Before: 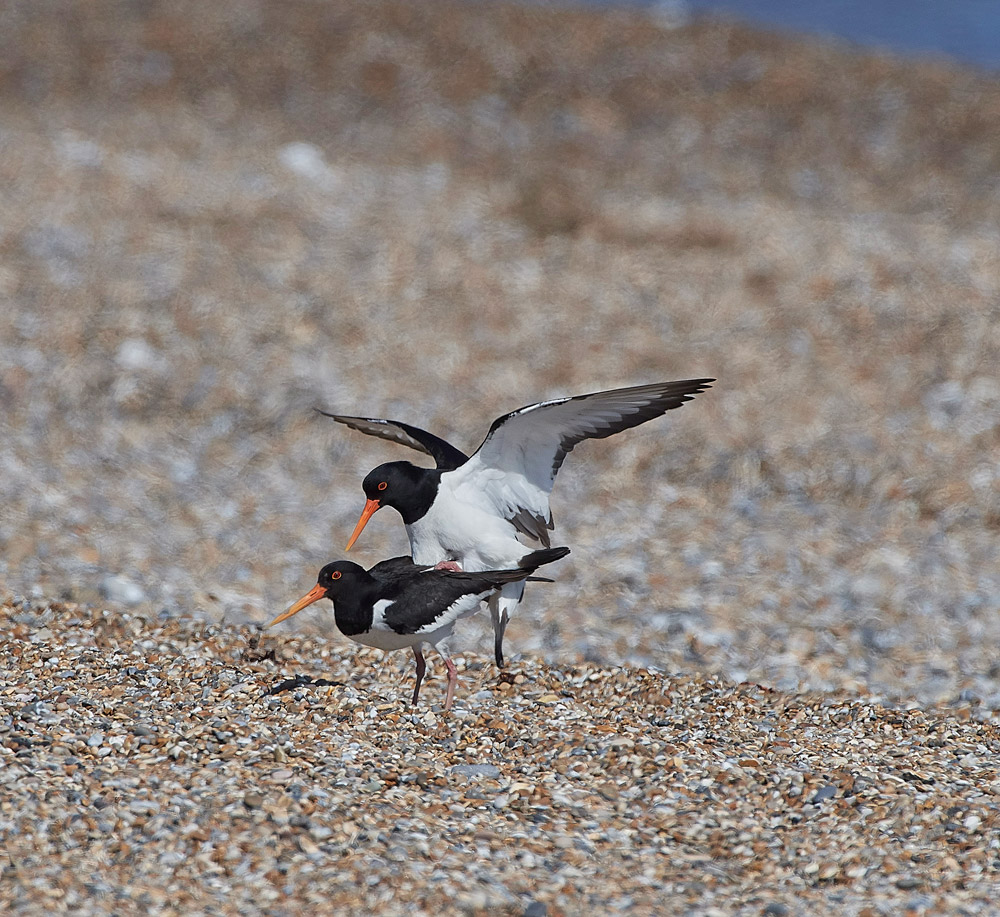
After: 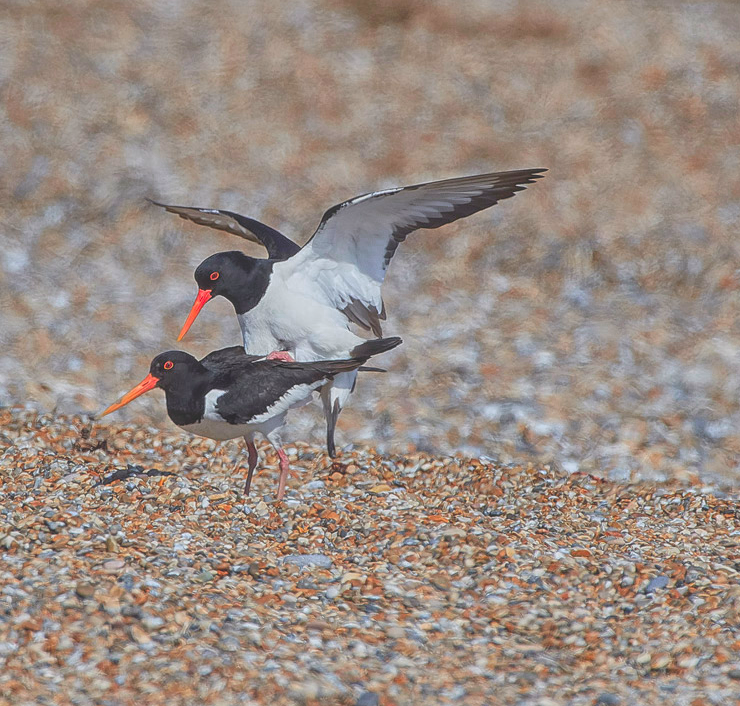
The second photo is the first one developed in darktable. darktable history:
local contrast: highlights 72%, shadows 18%, midtone range 0.195
color zones: curves: ch0 [(0.473, 0.374) (0.742, 0.784)]; ch1 [(0.354, 0.737) (0.742, 0.705)]; ch2 [(0.318, 0.421) (0.758, 0.532)]
contrast equalizer: octaves 7, y [[0.6 ×6], [0.55 ×6], [0 ×6], [0 ×6], [0 ×6]], mix -0.301
crop: left 16.826%, top 22.986%, right 9.123%
